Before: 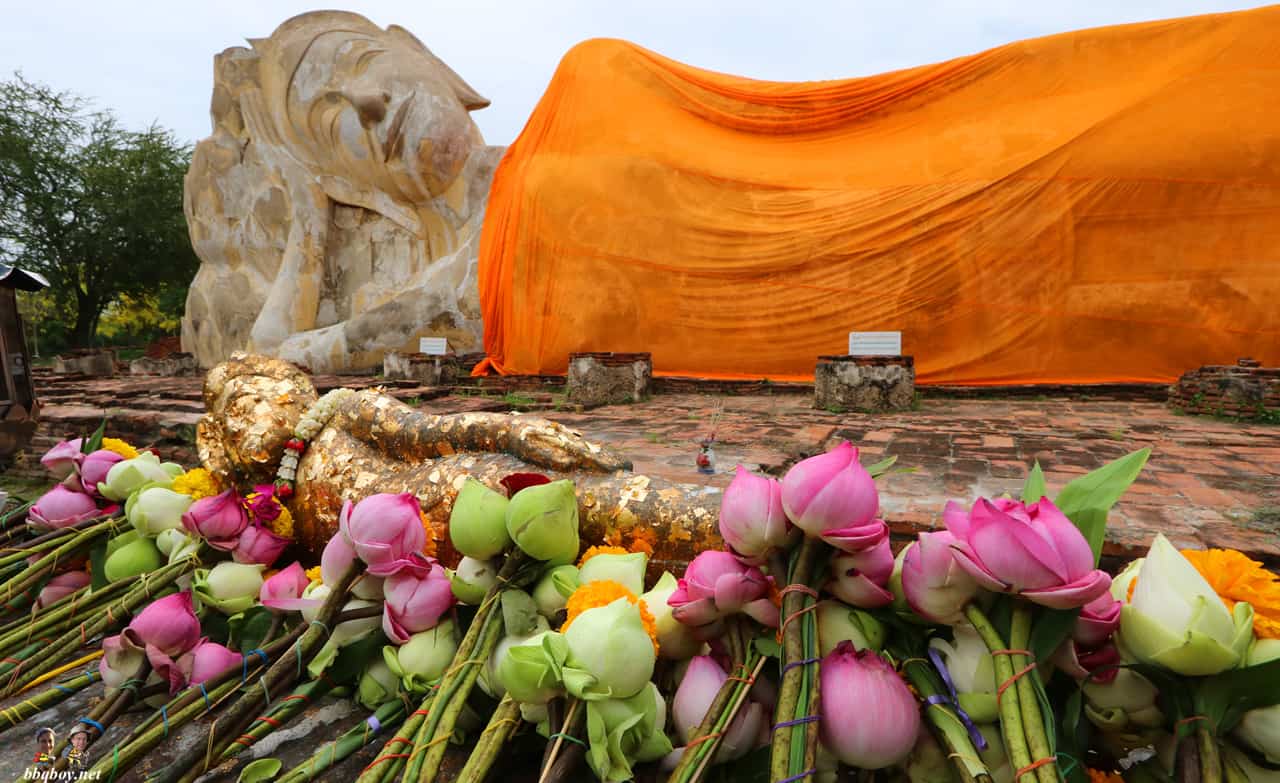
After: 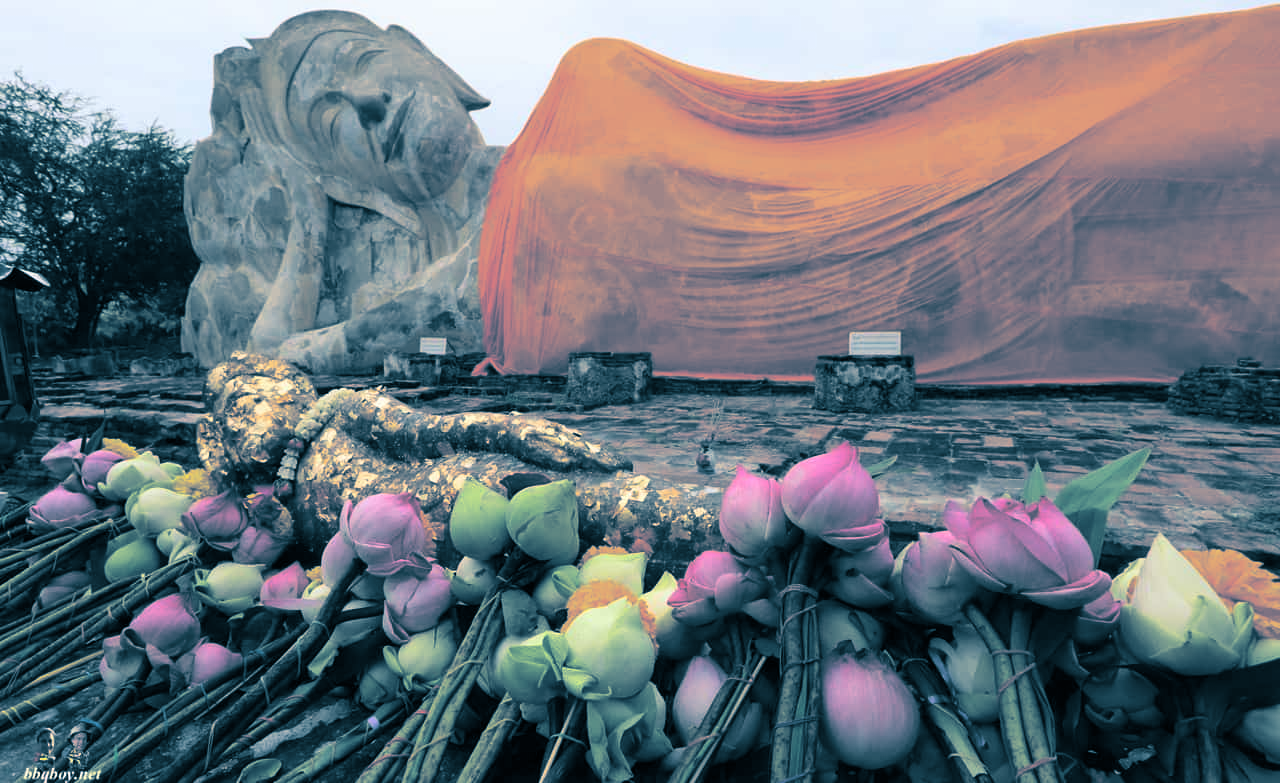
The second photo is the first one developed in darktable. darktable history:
split-toning: shadows › hue 212.4°, balance -70
contrast brightness saturation: contrast 0.04, saturation 0.07
